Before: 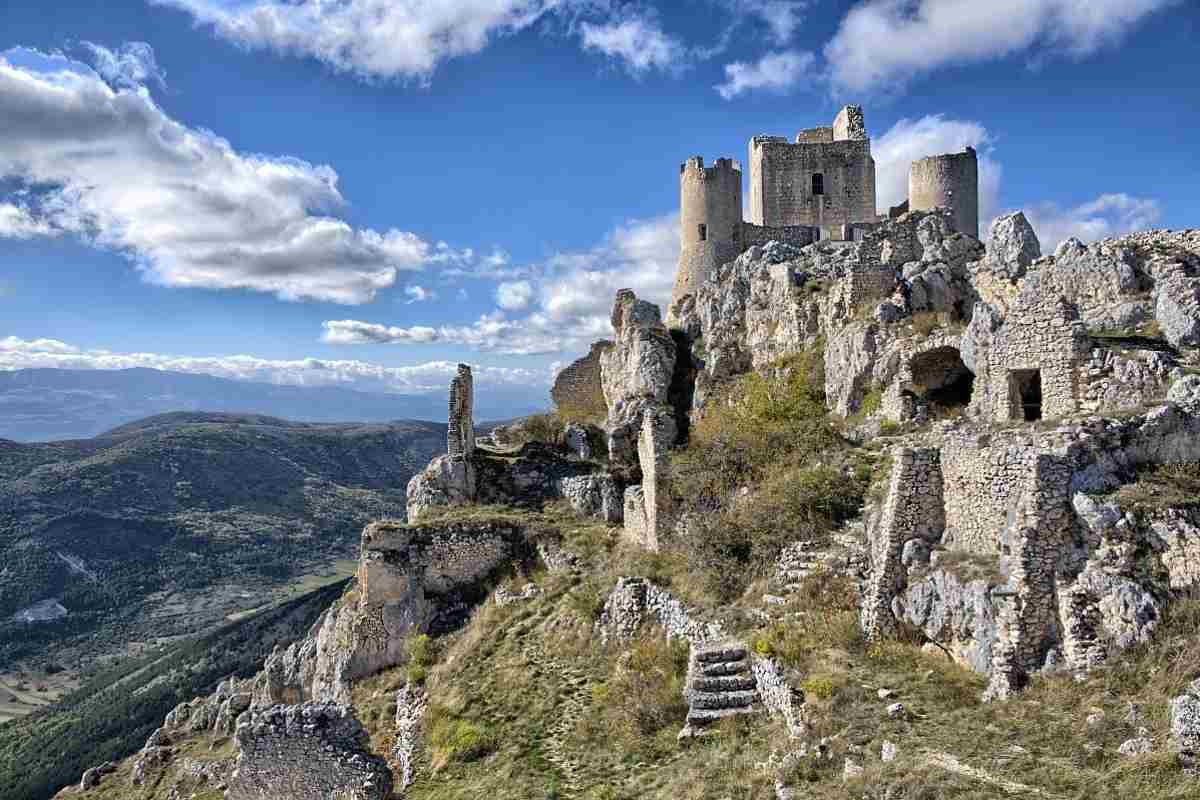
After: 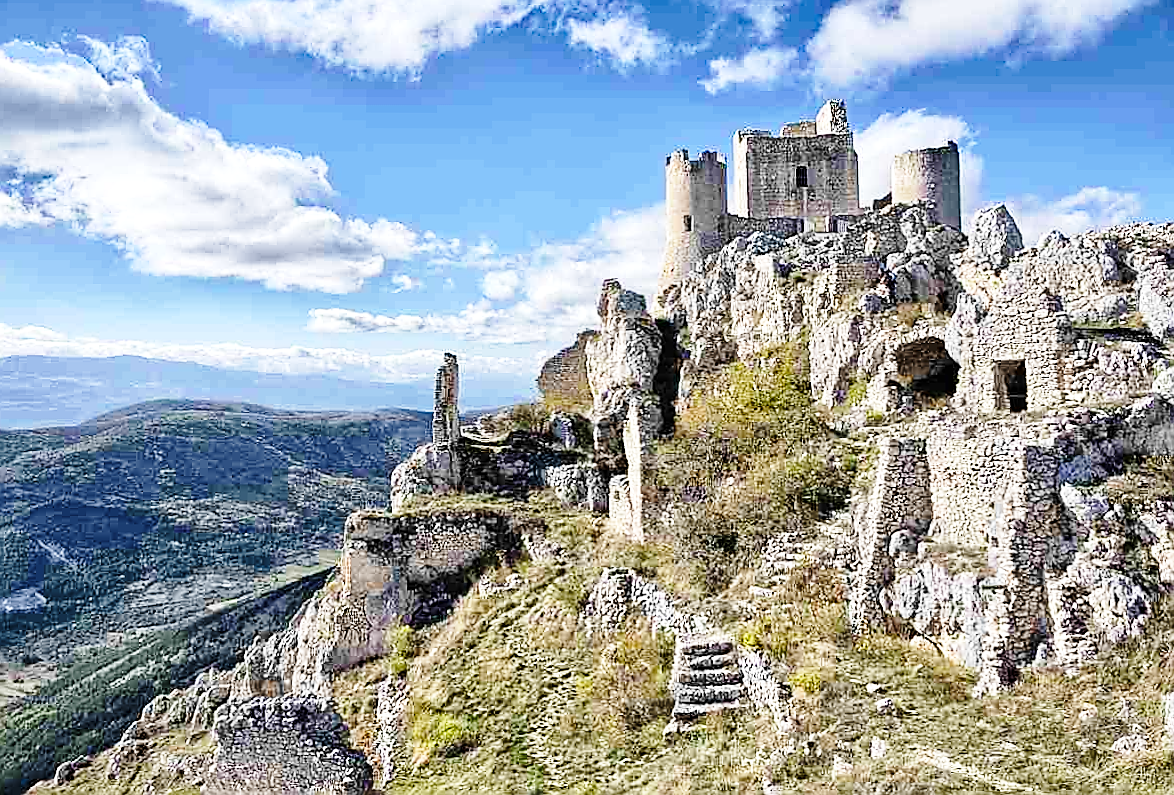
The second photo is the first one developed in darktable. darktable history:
sharpen: radius 1.4, amount 1.25, threshold 0.7
rotate and perspective: rotation 0.226°, lens shift (vertical) -0.042, crop left 0.023, crop right 0.982, crop top 0.006, crop bottom 0.994
base curve: curves: ch0 [(0, 0) (0.028, 0.03) (0.121, 0.232) (0.46, 0.748) (0.859, 0.968) (1, 1)], preserve colors none
exposure: exposure 0.2 EV, compensate highlight preservation false
